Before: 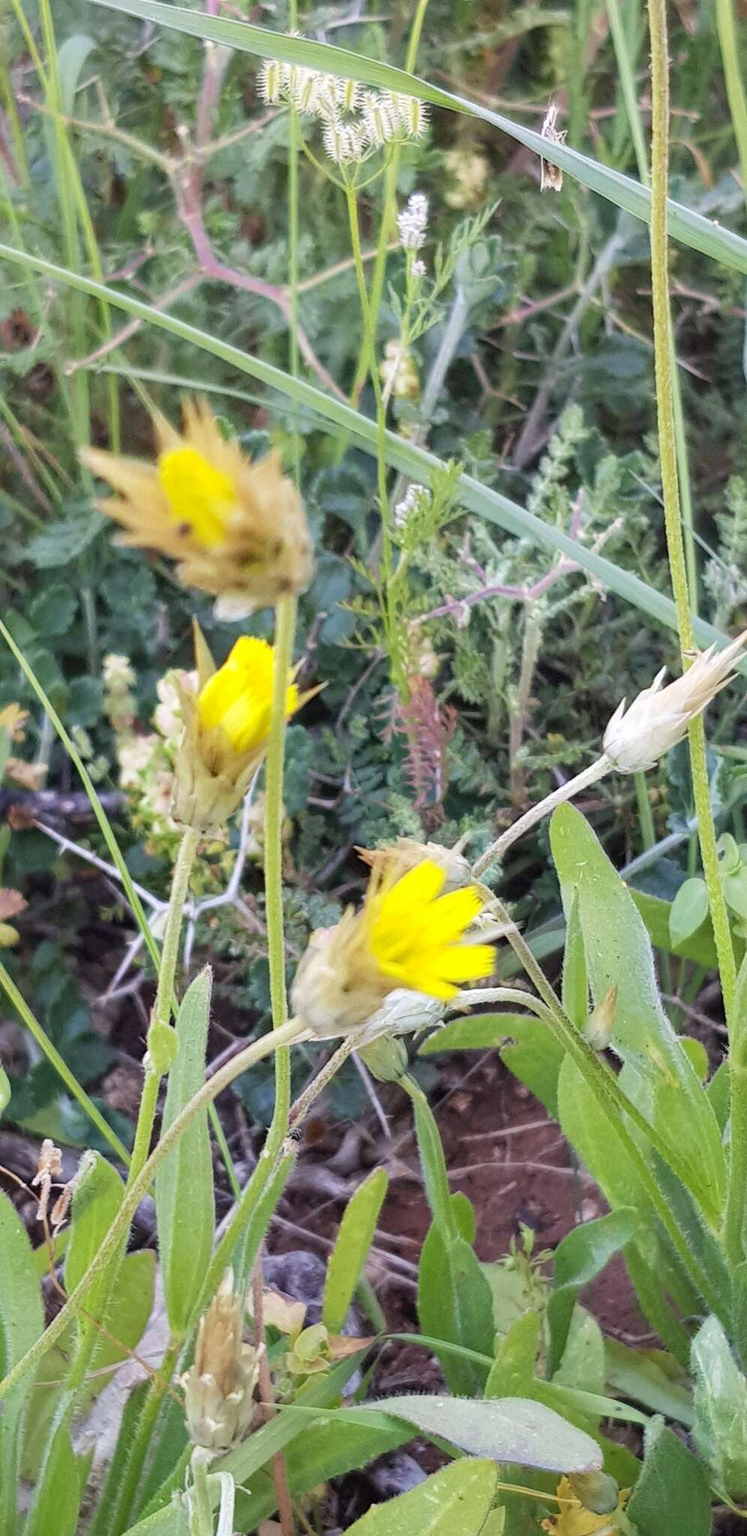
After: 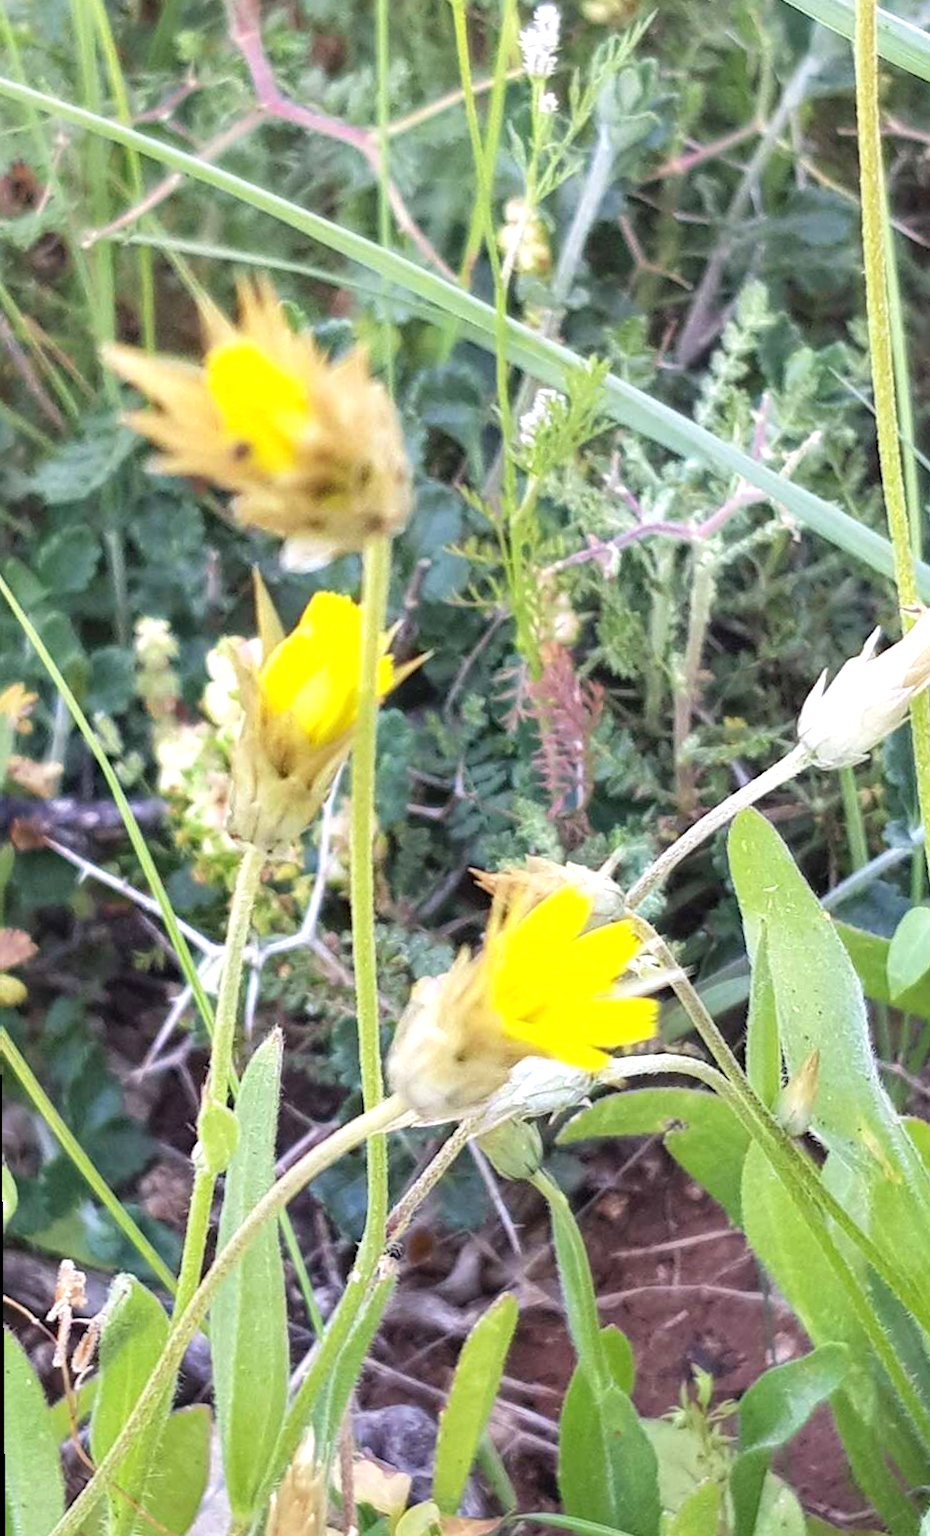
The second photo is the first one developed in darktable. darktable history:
crop and rotate: angle 0.03°, top 11.643%, right 5.651%, bottom 11.189%
exposure: black level correction 0, exposure 0.5 EV, compensate highlight preservation false
rotate and perspective: rotation -0.45°, automatic cropping original format, crop left 0.008, crop right 0.992, crop top 0.012, crop bottom 0.988
